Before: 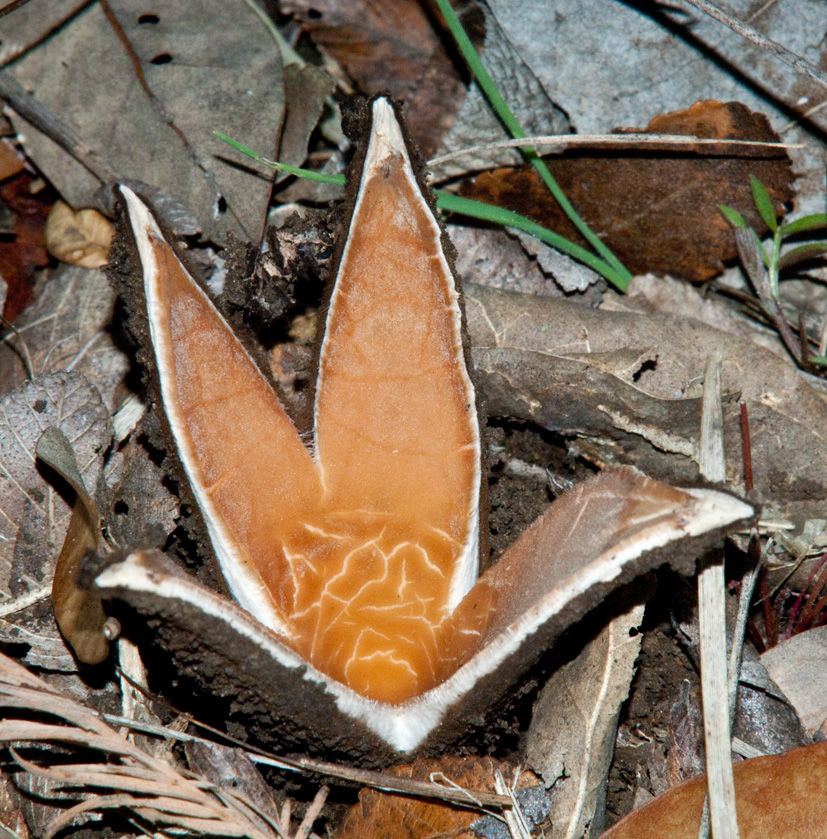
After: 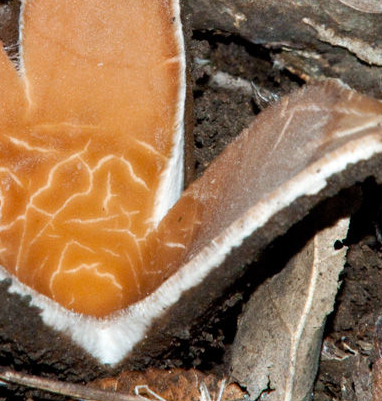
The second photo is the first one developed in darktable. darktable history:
crop: left 35.713%, top 46.142%, right 18.064%, bottom 6.055%
